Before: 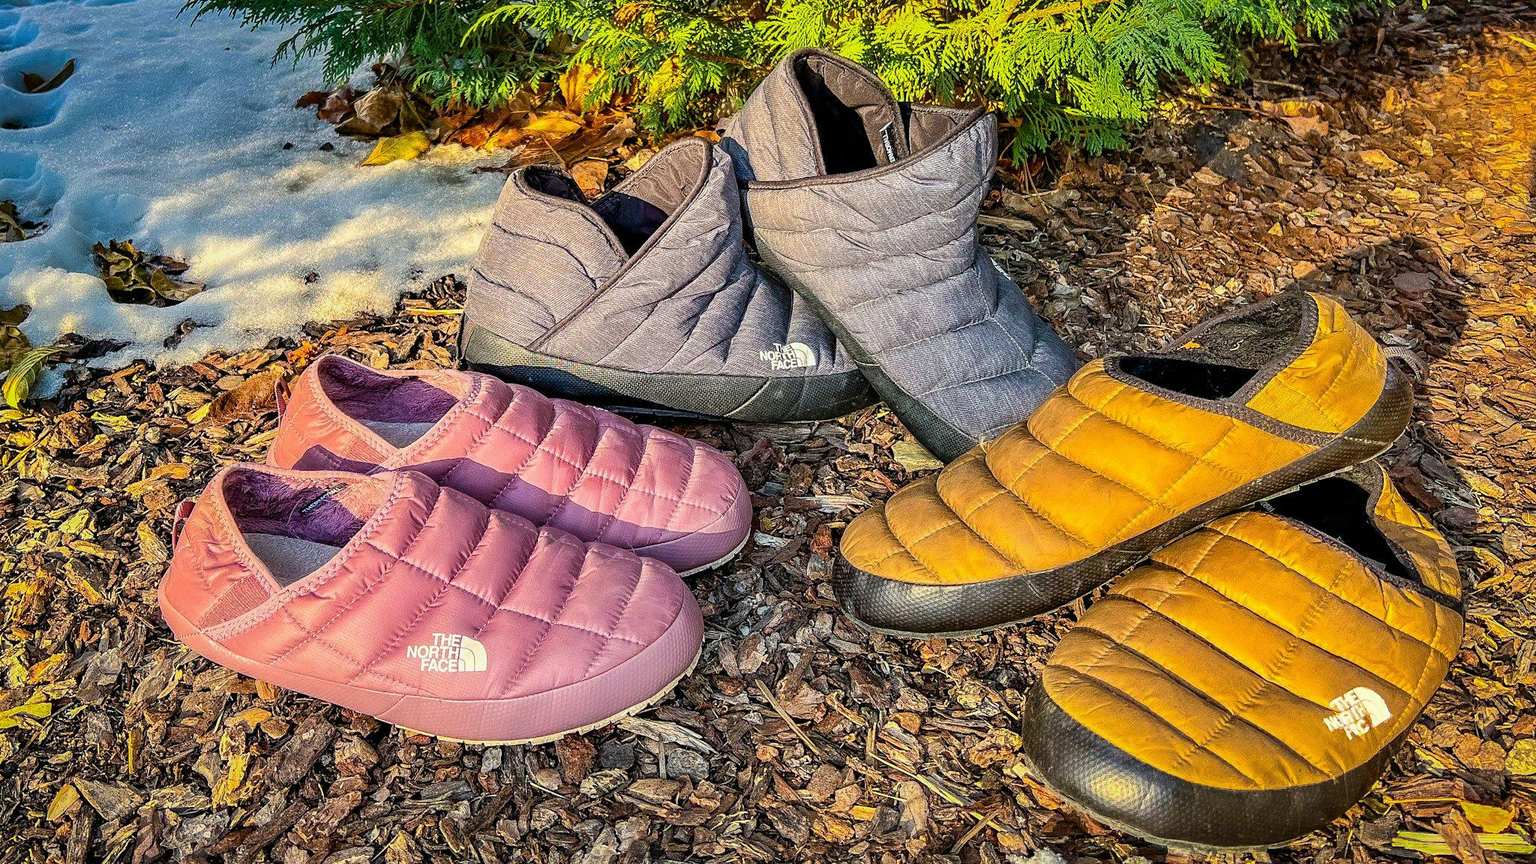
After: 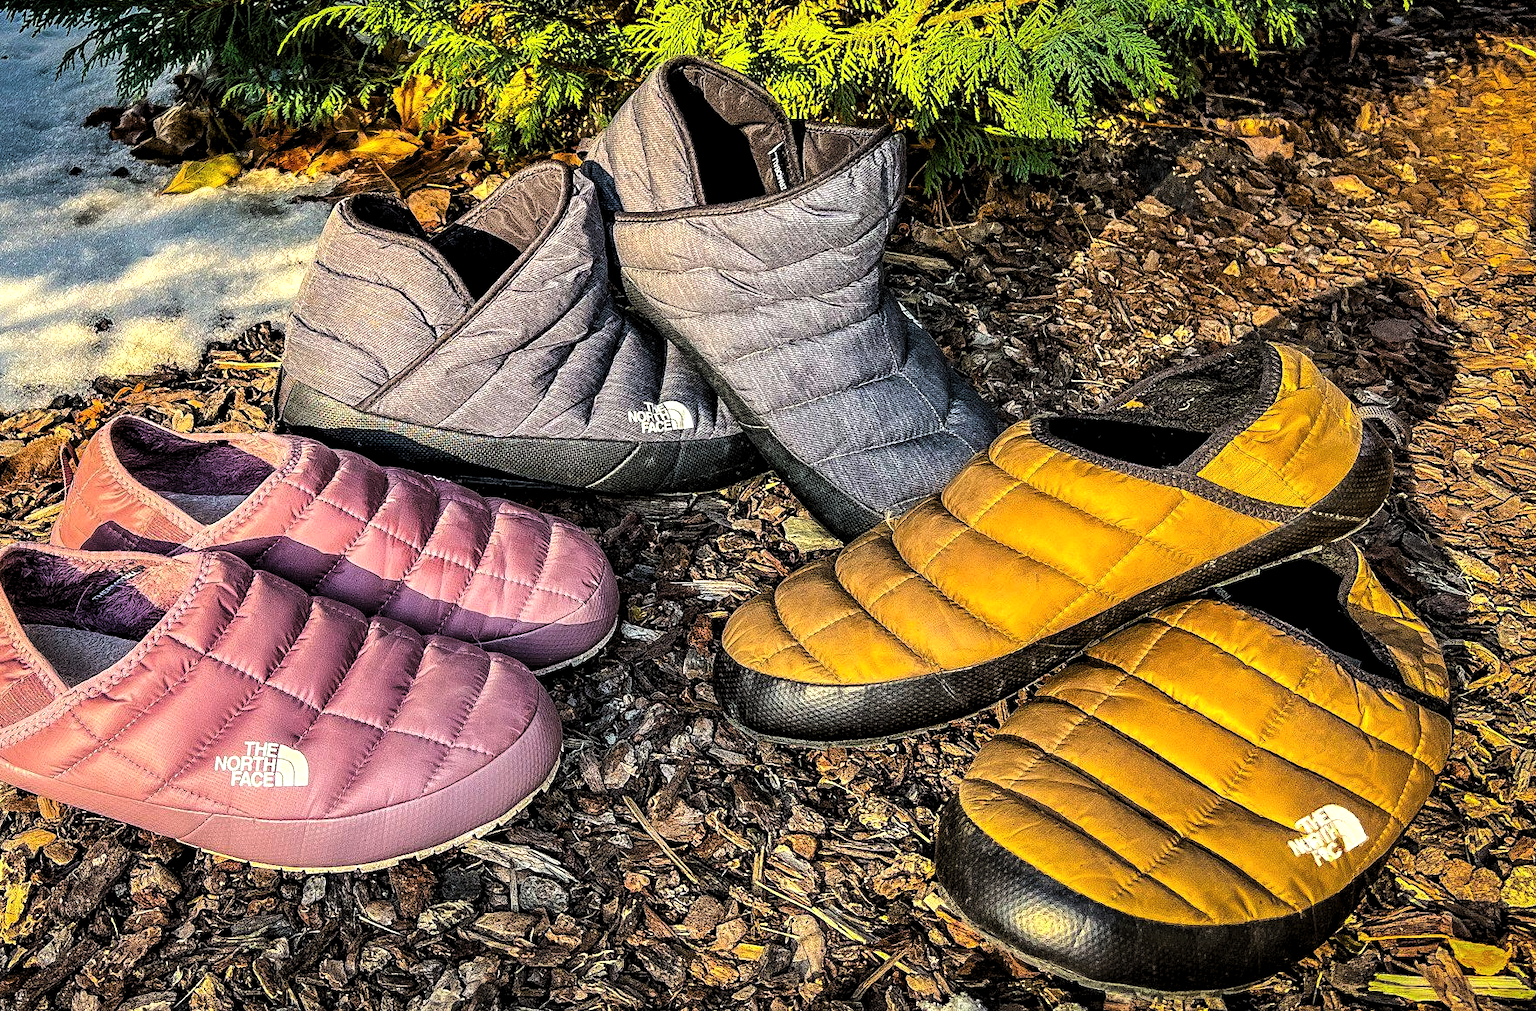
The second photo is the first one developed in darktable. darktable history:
levels: levels [0.116, 0.574, 1]
tone equalizer: -8 EV -0.417 EV, -7 EV -0.389 EV, -6 EV -0.333 EV, -5 EV -0.222 EV, -3 EV 0.222 EV, -2 EV 0.333 EV, -1 EV 0.389 EV, +0 EV 0.417 EV, edges refinement/feathering 500, mask exposure compensation -1.57 EV, preserve details no
crop and rotate: left 14.584%
